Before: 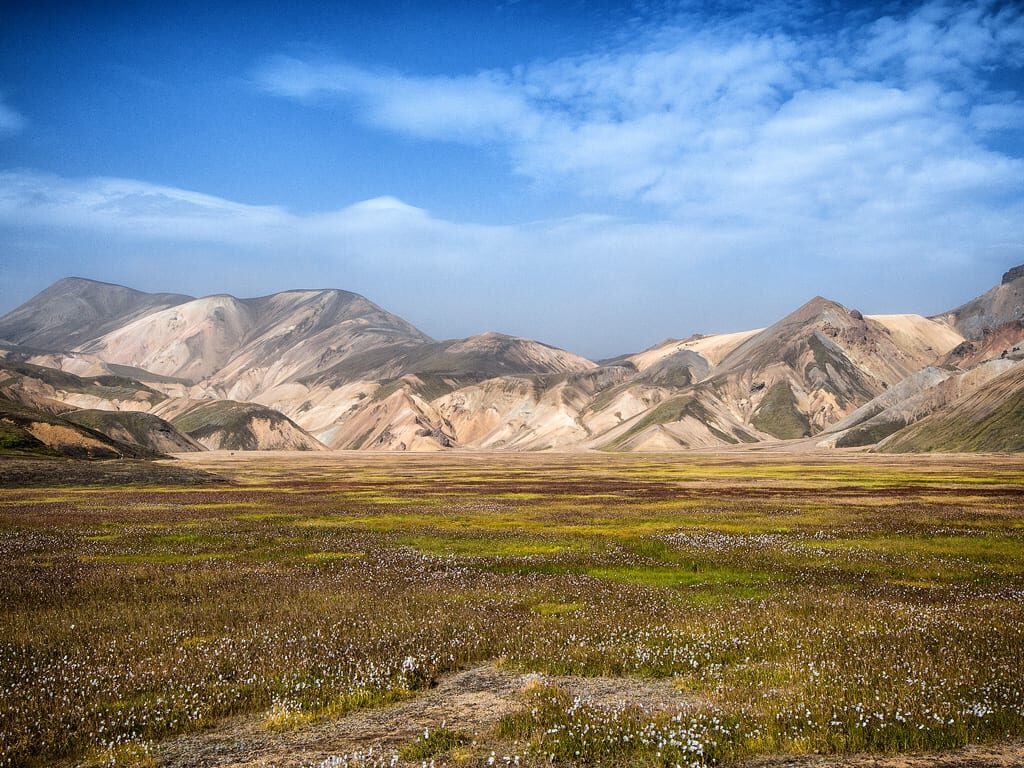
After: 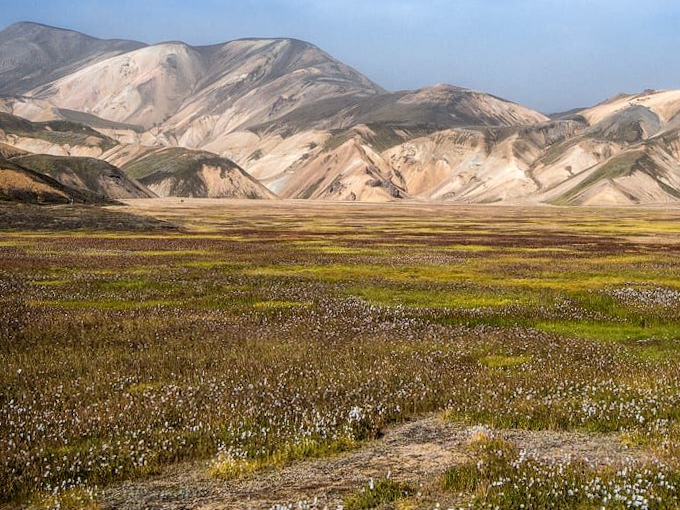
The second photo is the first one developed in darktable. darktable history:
crop and rotate: angle -0.989°, left 3.794%, top 32.011%, right 28.239%
local contrast: detail 110%
